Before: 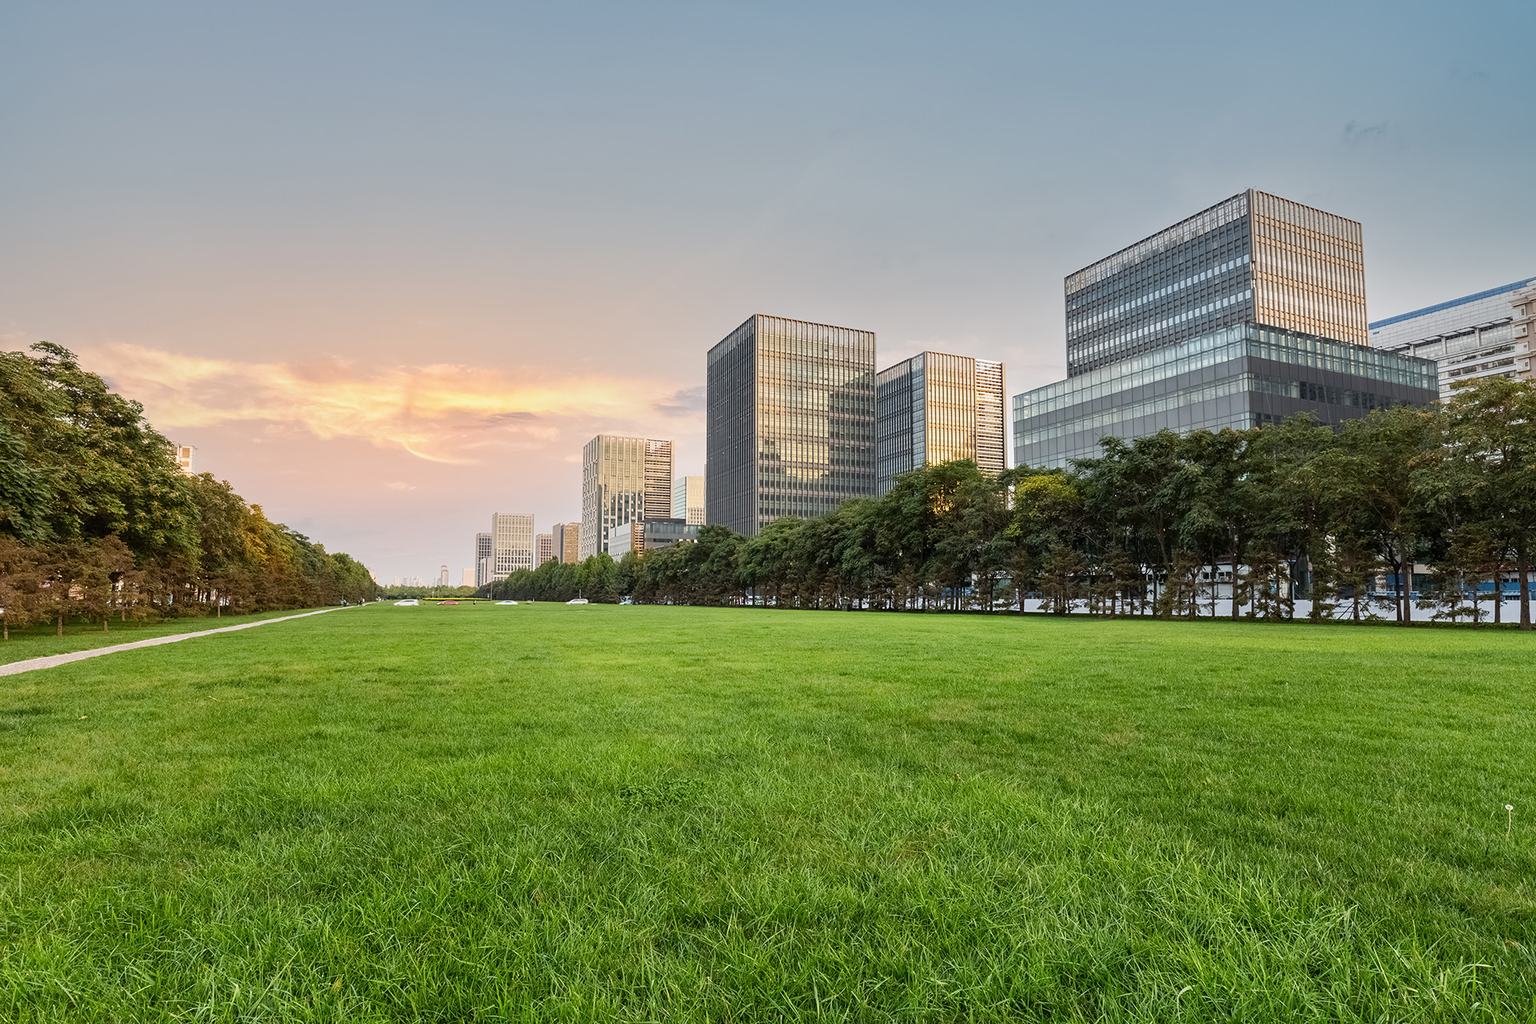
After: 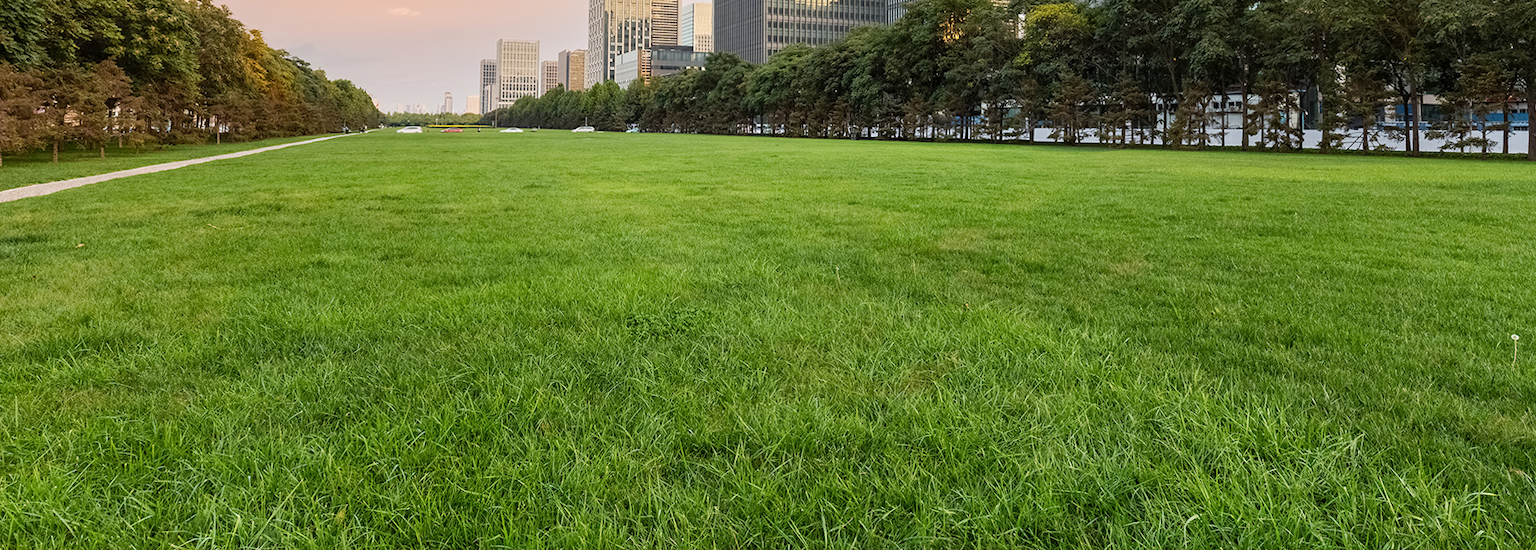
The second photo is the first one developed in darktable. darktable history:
crop and rotate: top 46.237%
rotate and perspective: rotation 0.174°, lens shift (vertical) 0.013, lens shift (horizontal) 0.019, shear 0.001, automatic cropping original format, crop left 0.007, crop right 0.991, crop top 0.016, crop bottom 0.997
